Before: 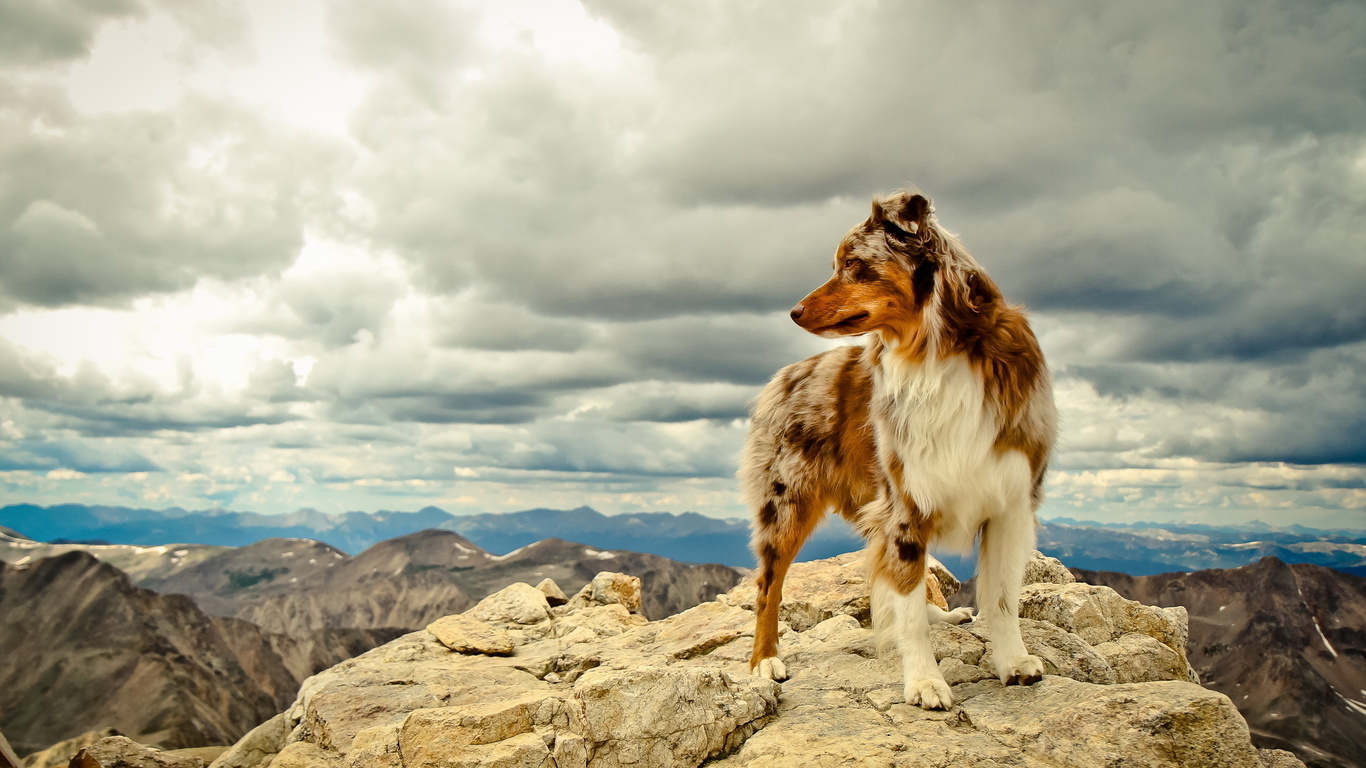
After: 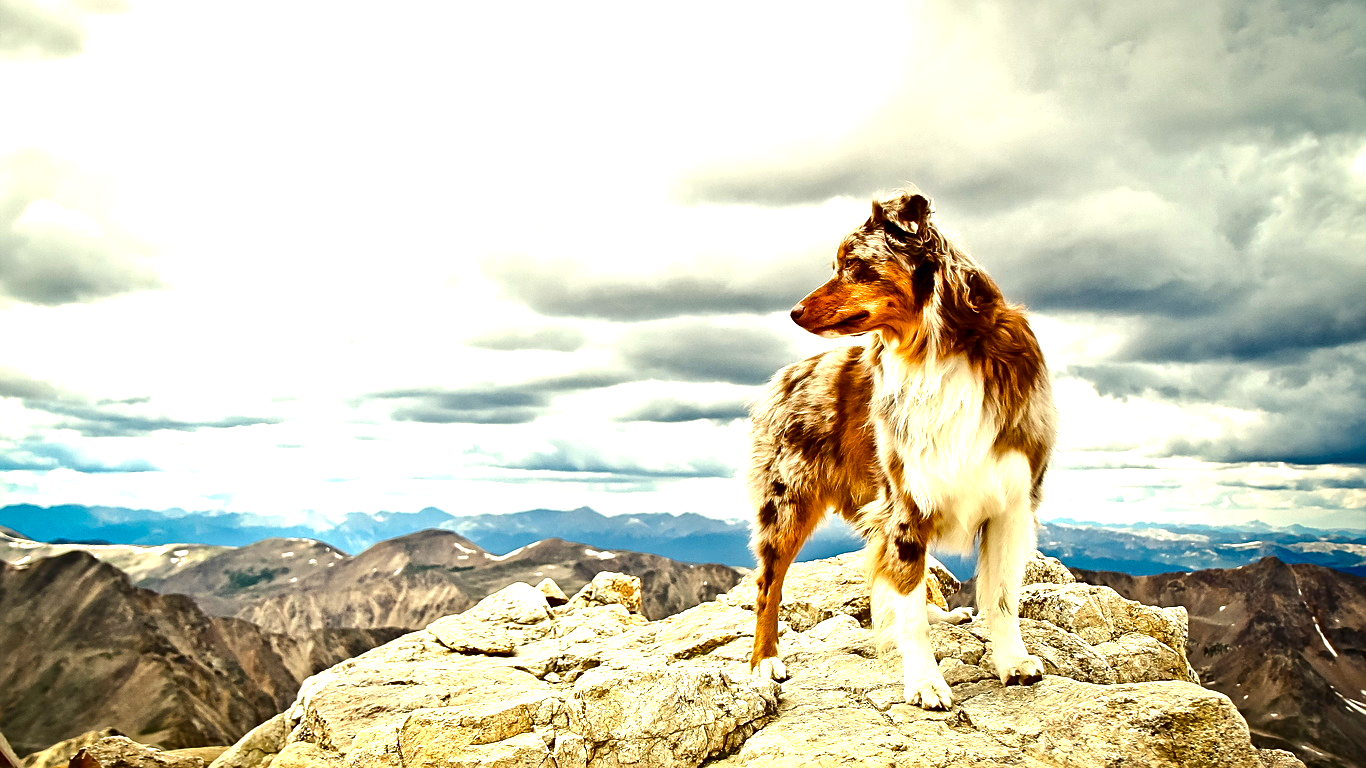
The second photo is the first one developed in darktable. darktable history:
exposure: black level correction 0, exposure 1.2 EV, compensate highlight preservation false
contrast brightness saturation: brightness -0.207, saturation 0.08
sharpen: on, module defaults
